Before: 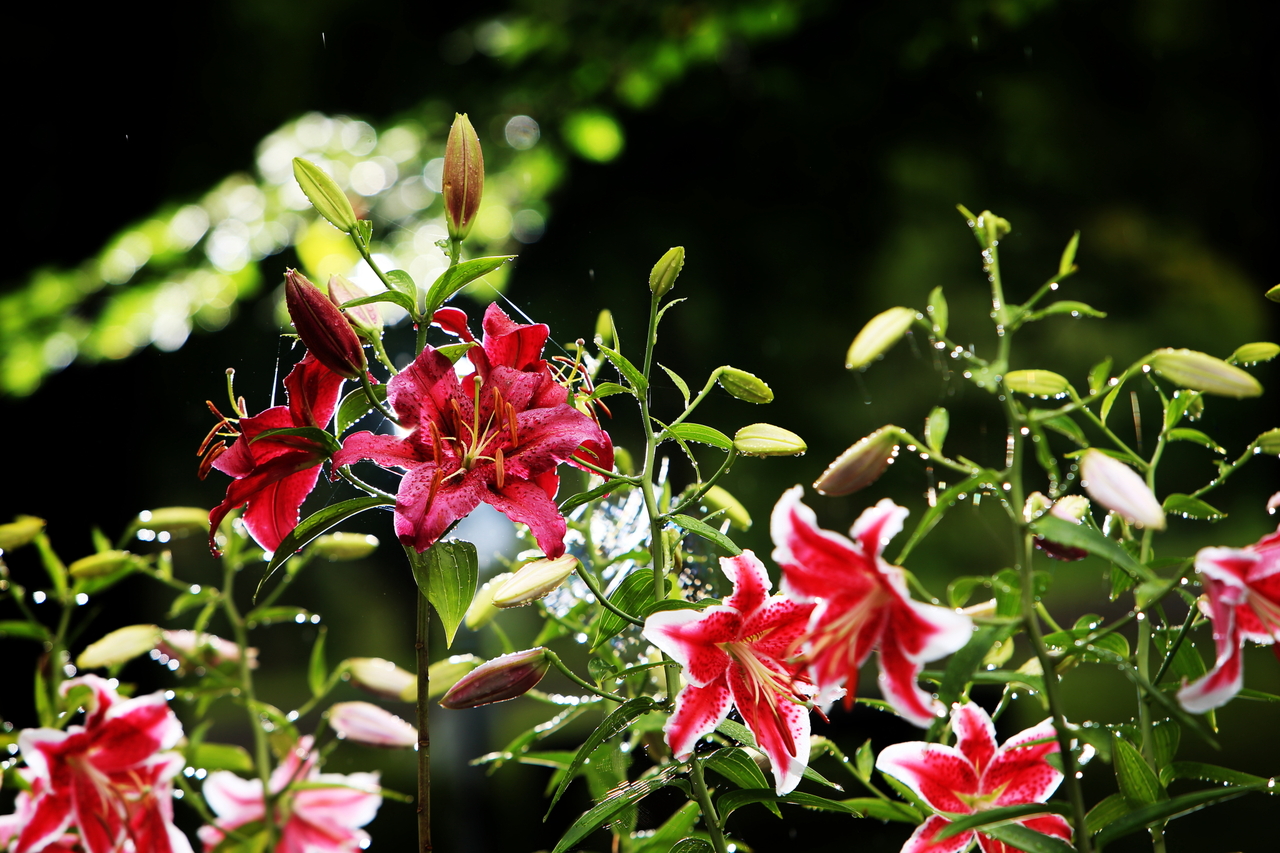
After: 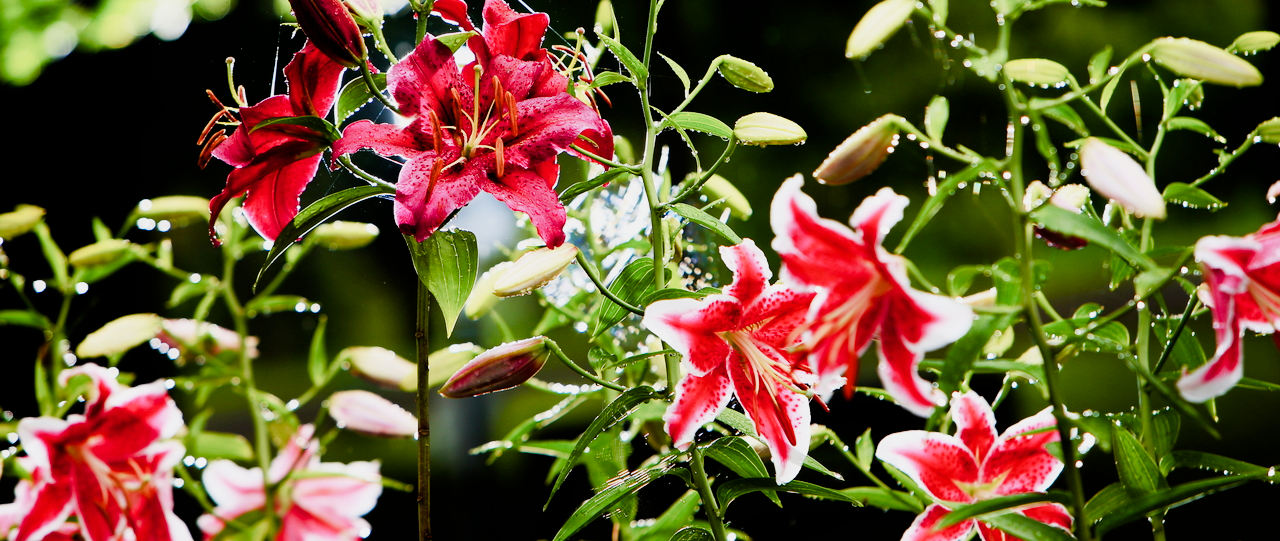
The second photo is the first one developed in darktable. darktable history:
filmic rgb: black relative exposure -7.65 EV, white relative exposure 4.56 EV, hardness 3.61
exposure: black level correction 0.001, exposure 0.5 EV, compensate exposure bias true, compensate highlight preservation false
crop and rotate: top 36.481%
color balance rgb: perceptual saturation grading › global saturation 0.027%, perceptual saturation grading › highlights -33.854%, perceptual saturation grading › mid-tones 15.035%, perceptual saturation grading › shadows 48.546%, perceptual brilliance grading › highlights 10.105%, perceptual brilliance grading › mid-tones 4.962%, global vibrance 20%
